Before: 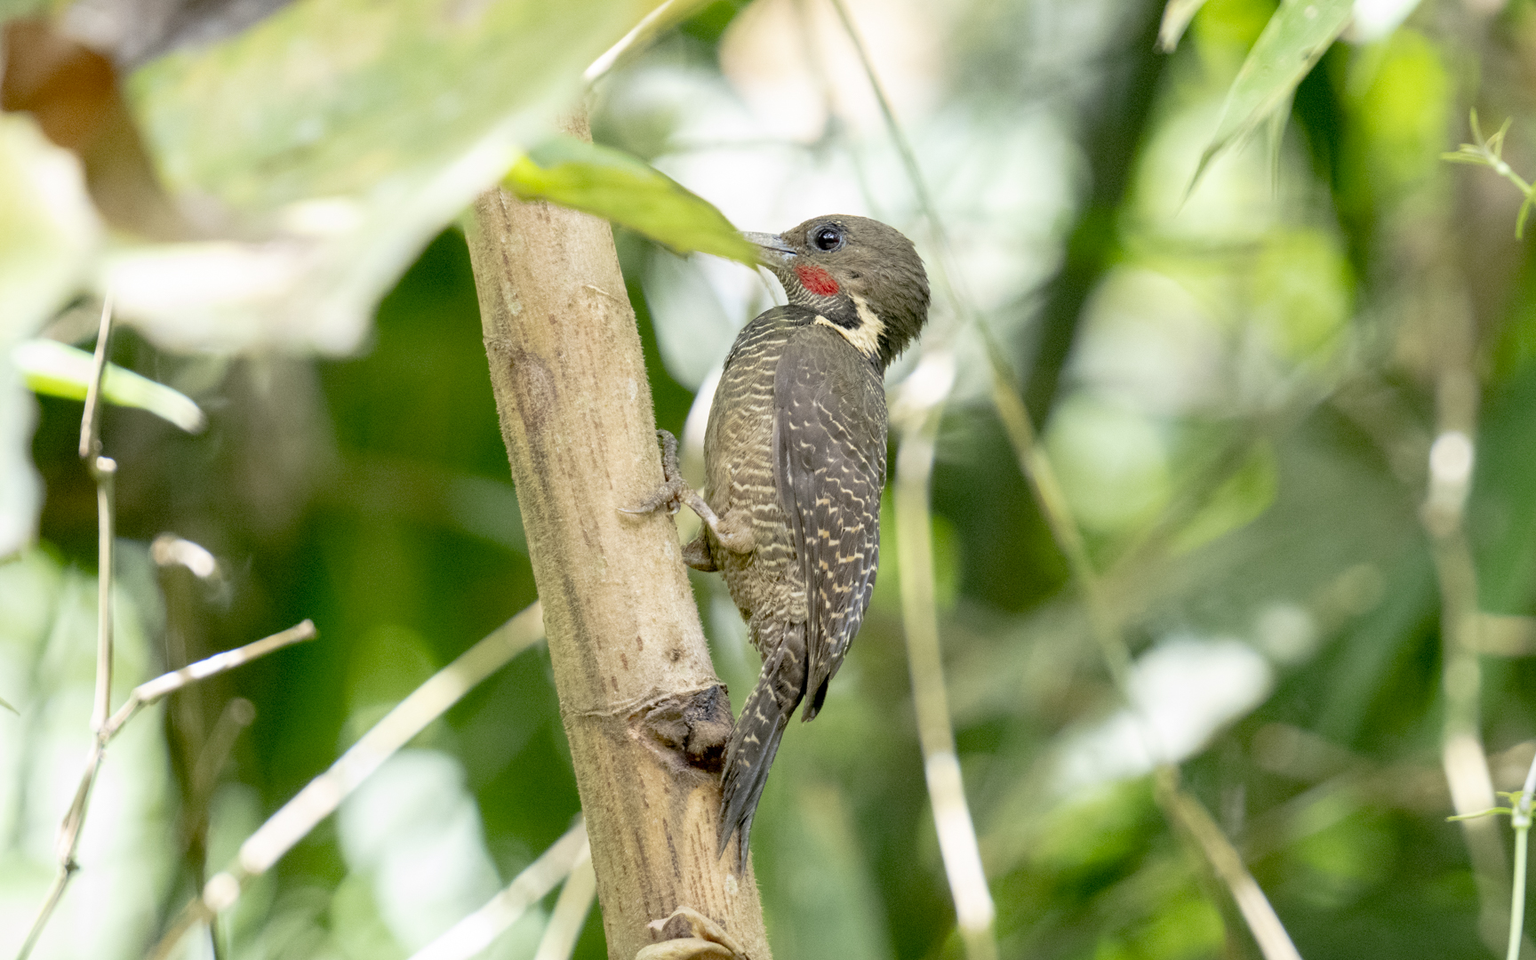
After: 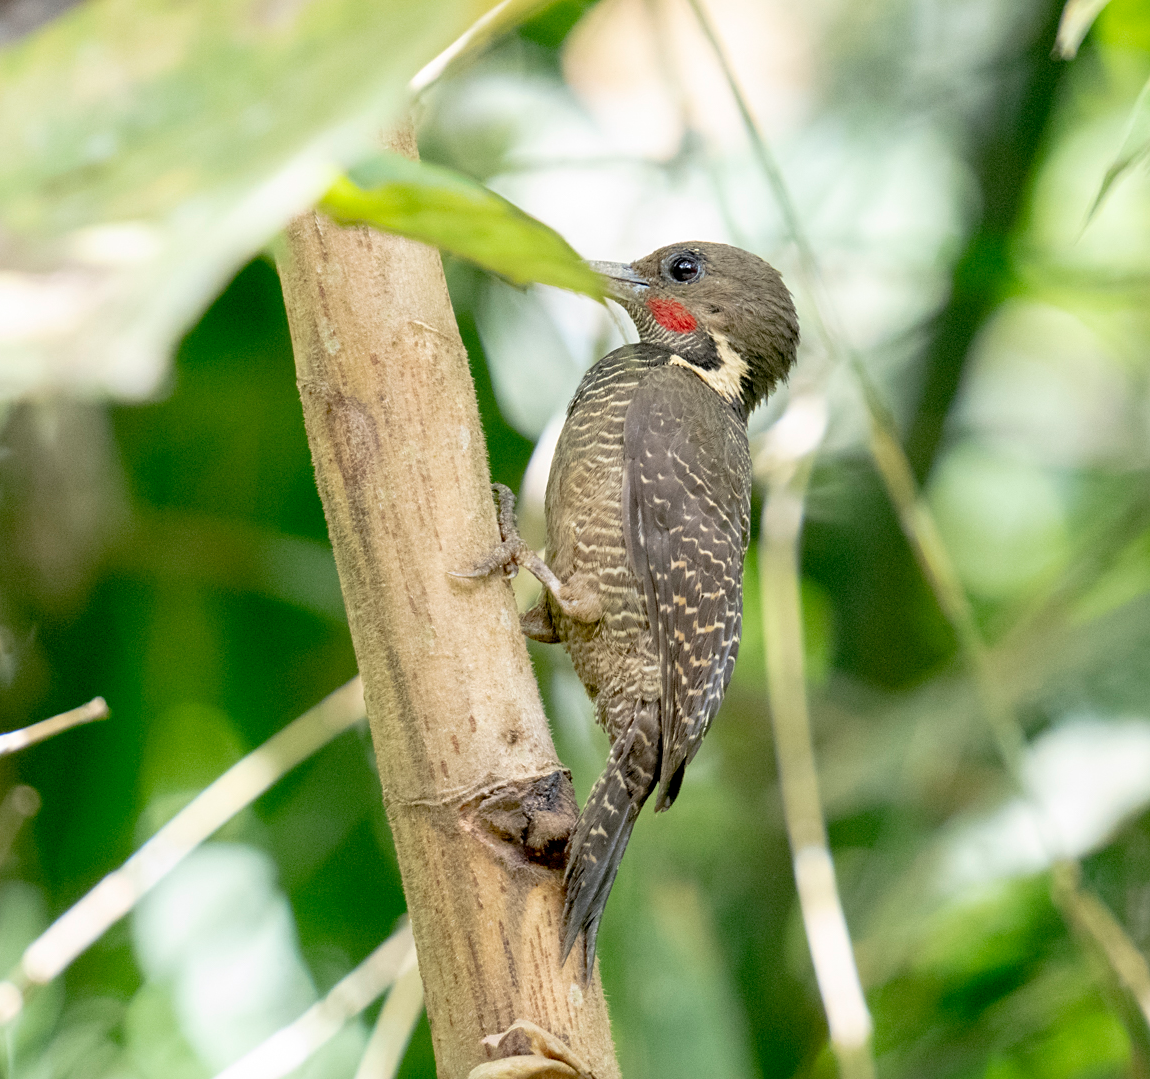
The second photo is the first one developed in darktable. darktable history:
sharpen: amount 0.214
crop and rotate: left 14.3%, right 19.133%
